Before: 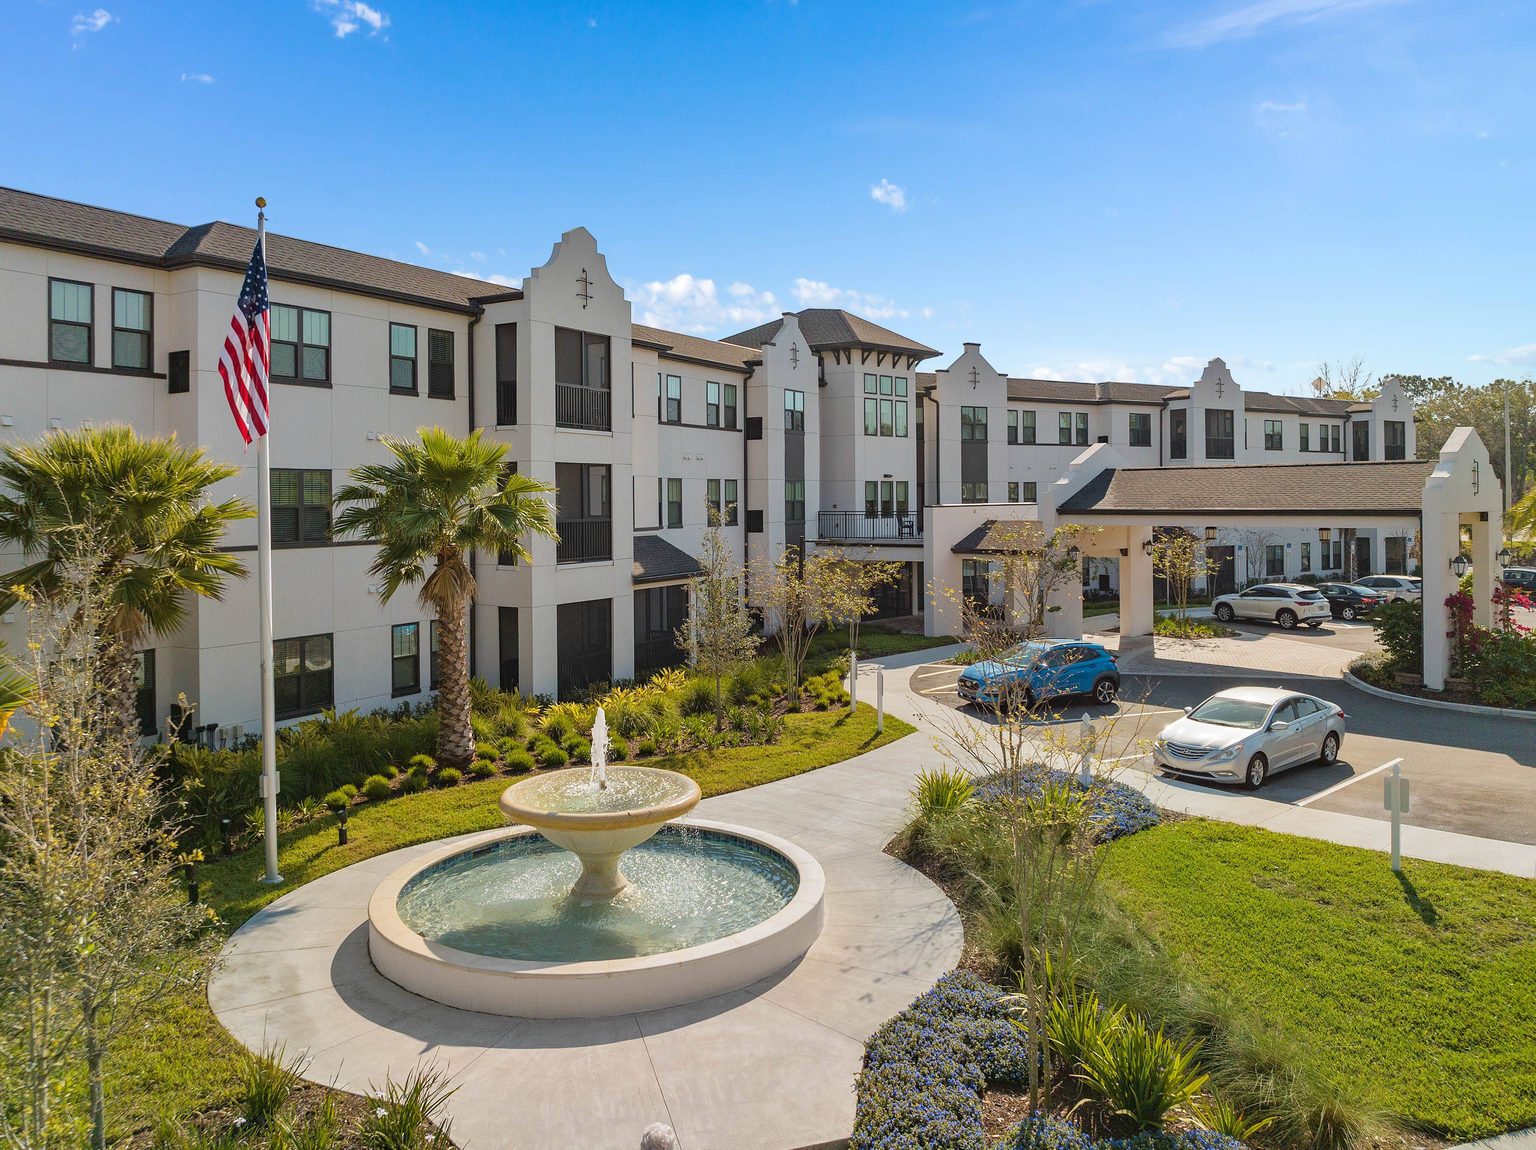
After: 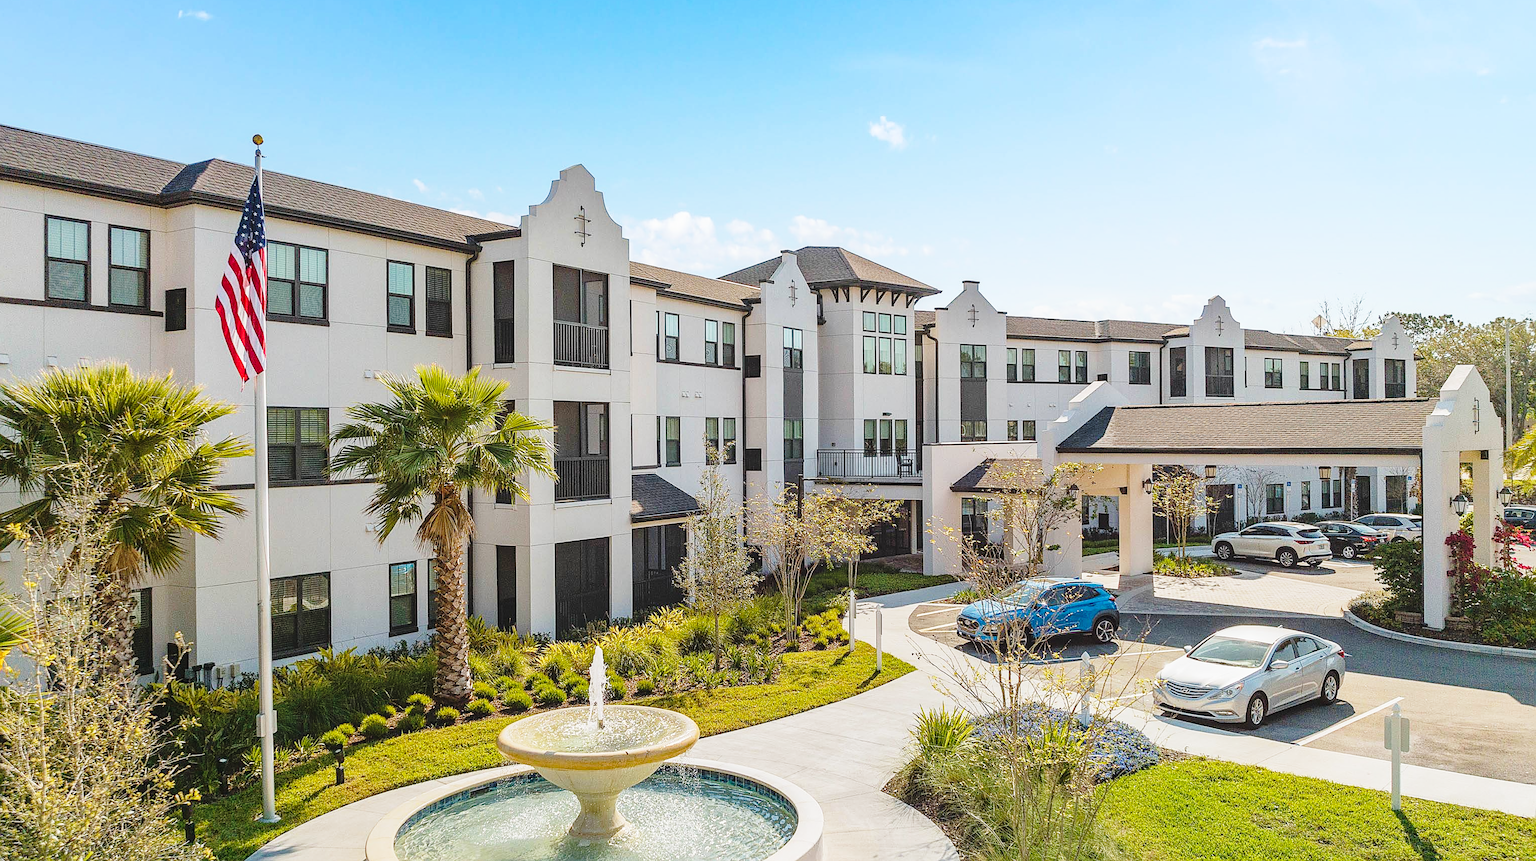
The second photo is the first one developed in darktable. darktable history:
crop: left 0.267%, top 5.523%, bottom 19.839%
local contrast: detail 109%
base curve: curves: ch0 [(0, 0) (0.028, 0.03) (0.121, 0.232) (0.46, 0.748) (0.859, 0.968) (1, 1)], preserve colors none
sharpen: on, module defaults
